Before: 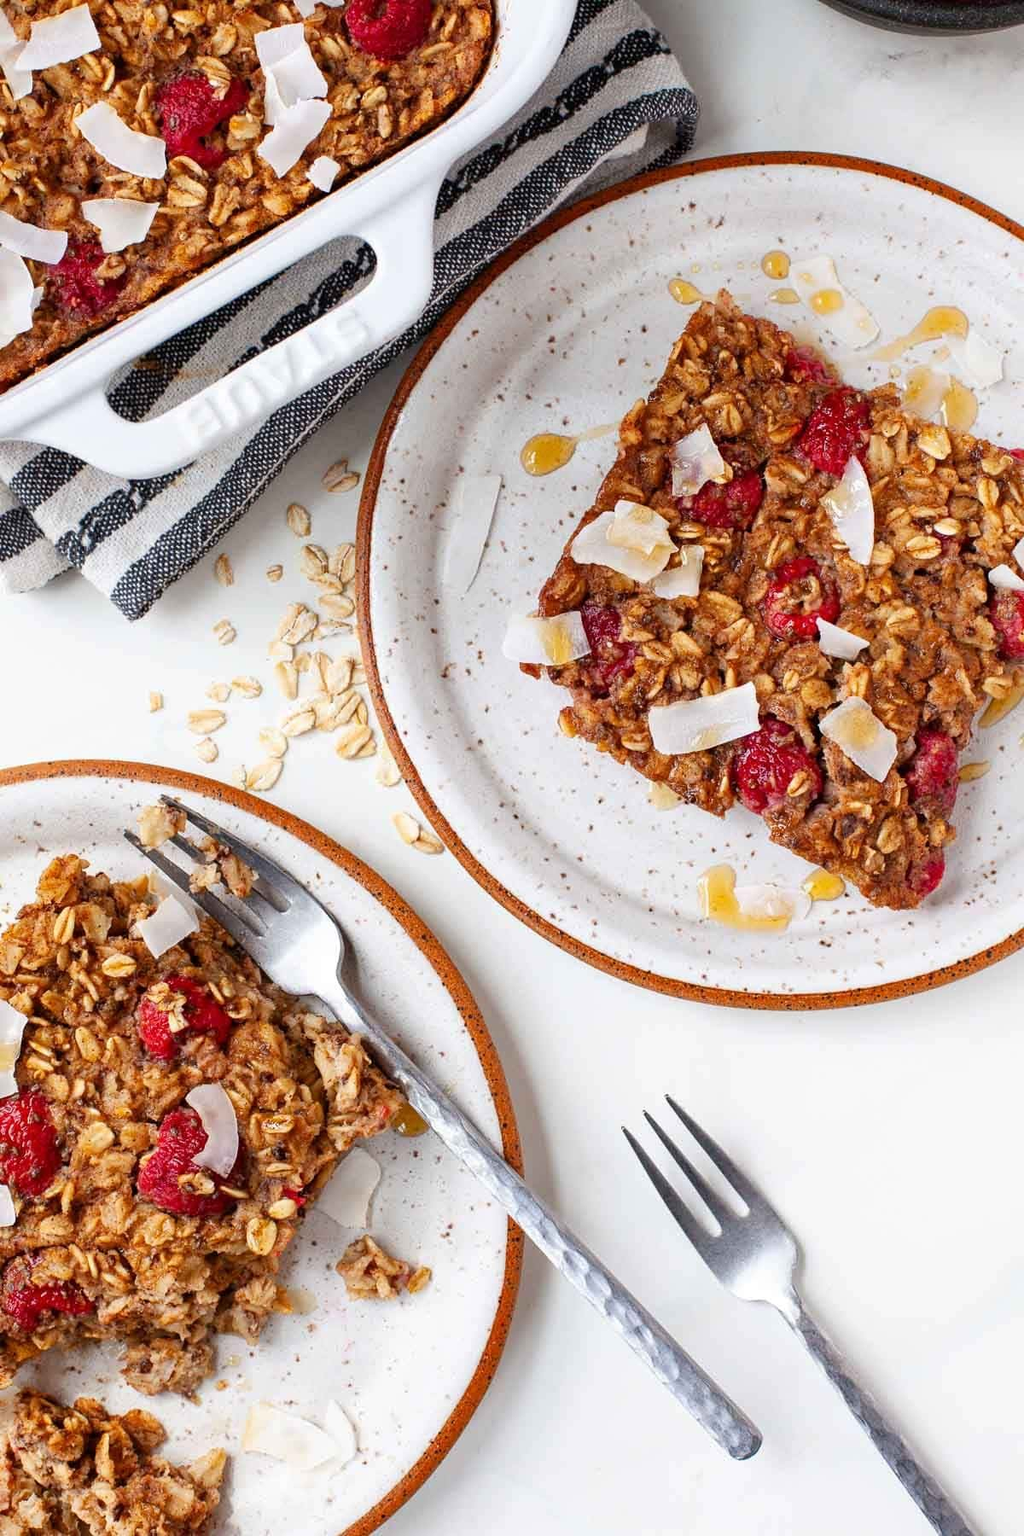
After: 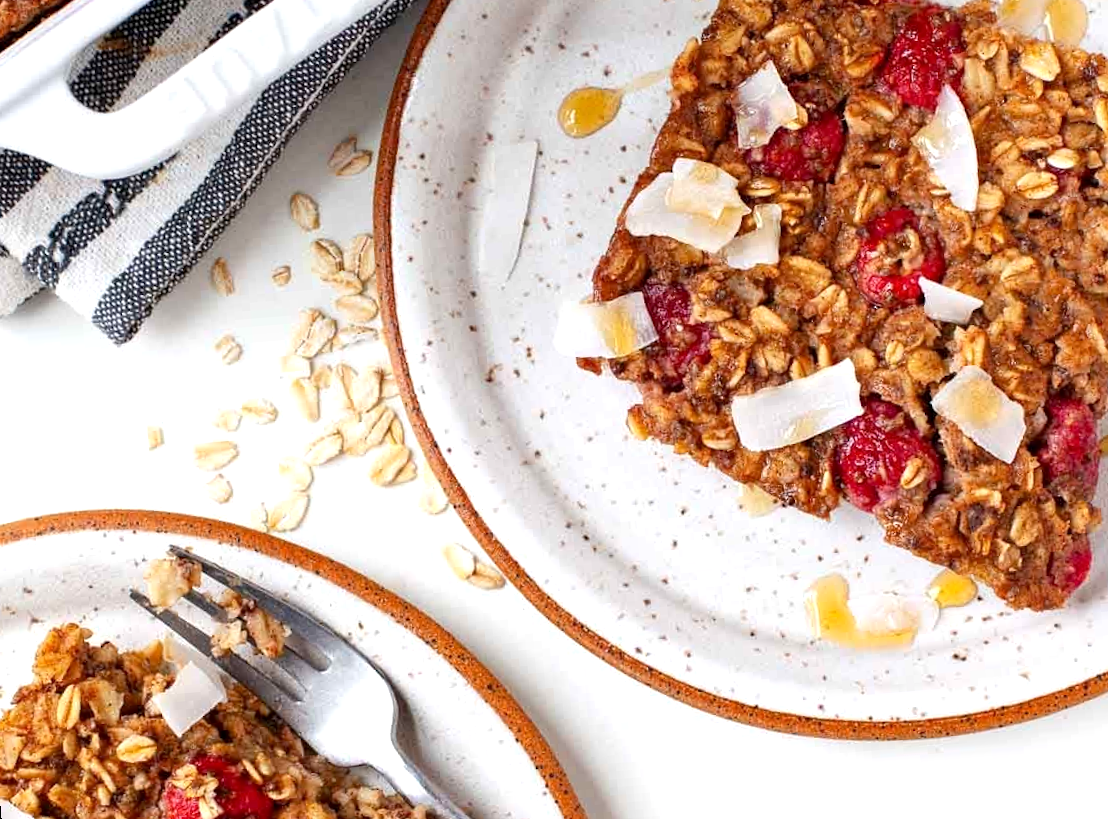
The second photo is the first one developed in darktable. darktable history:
rotate and perspective: rotation -4.57°, crop left 0.054, crop right 0.944, crop top 0.087, crop bottom 0.914
exposure: black level correction 0.001, exposure 0.3 EV, compensate highlight preservation false
crop: left 1.744%, top 19.225%, right 5.069%, bottom 28.357%
